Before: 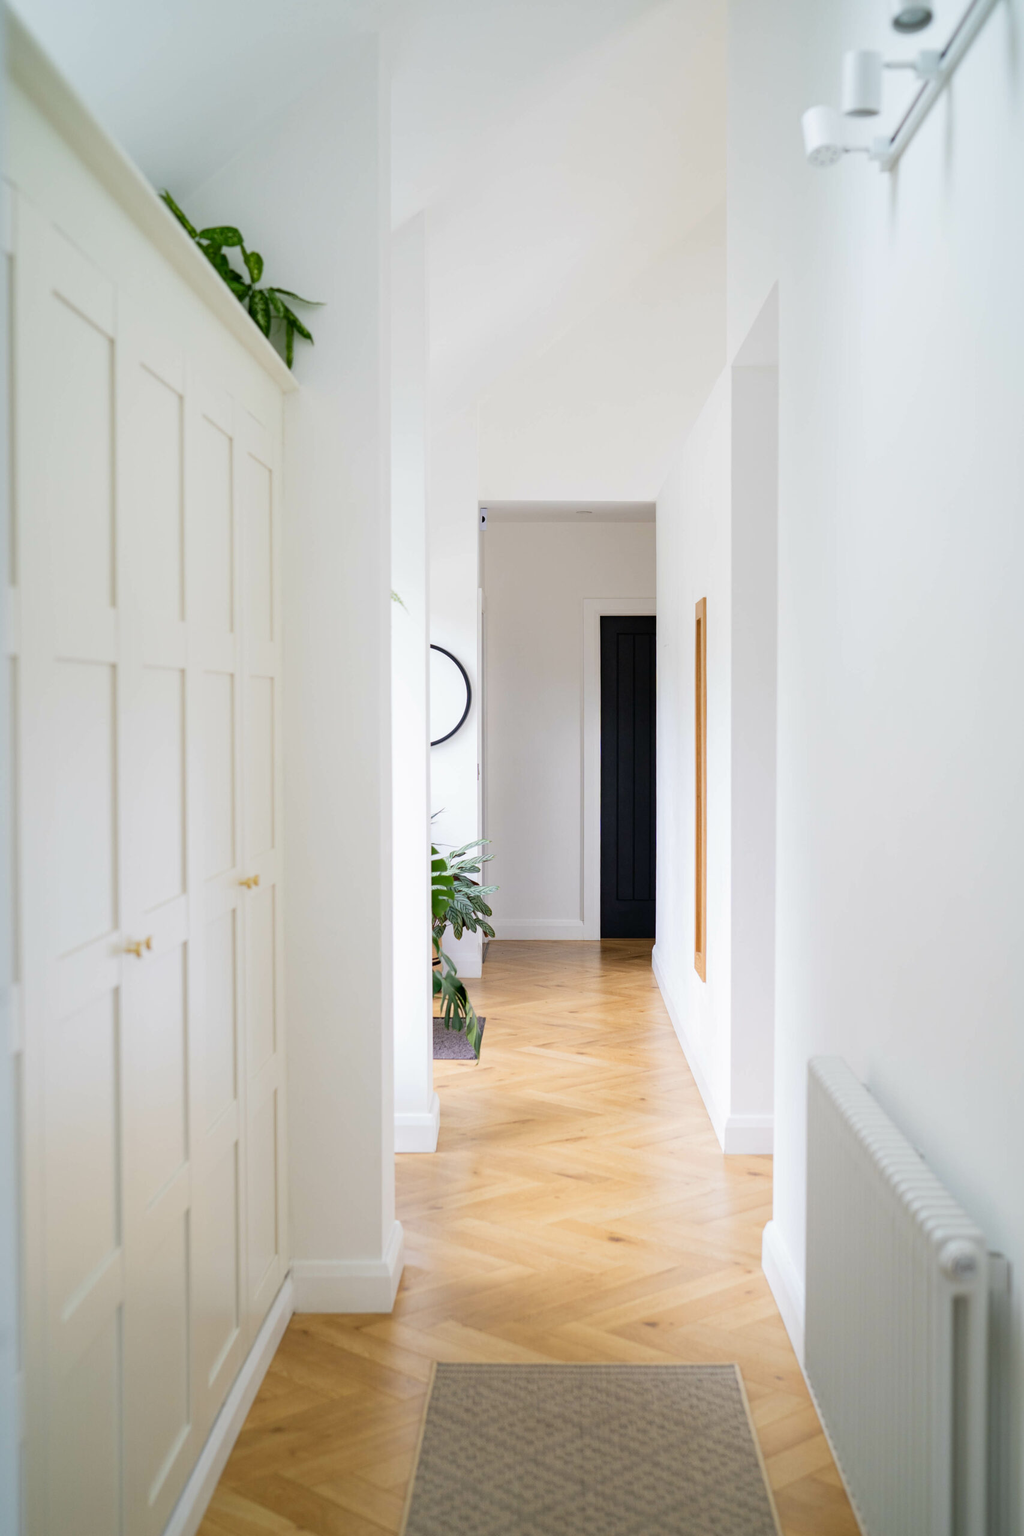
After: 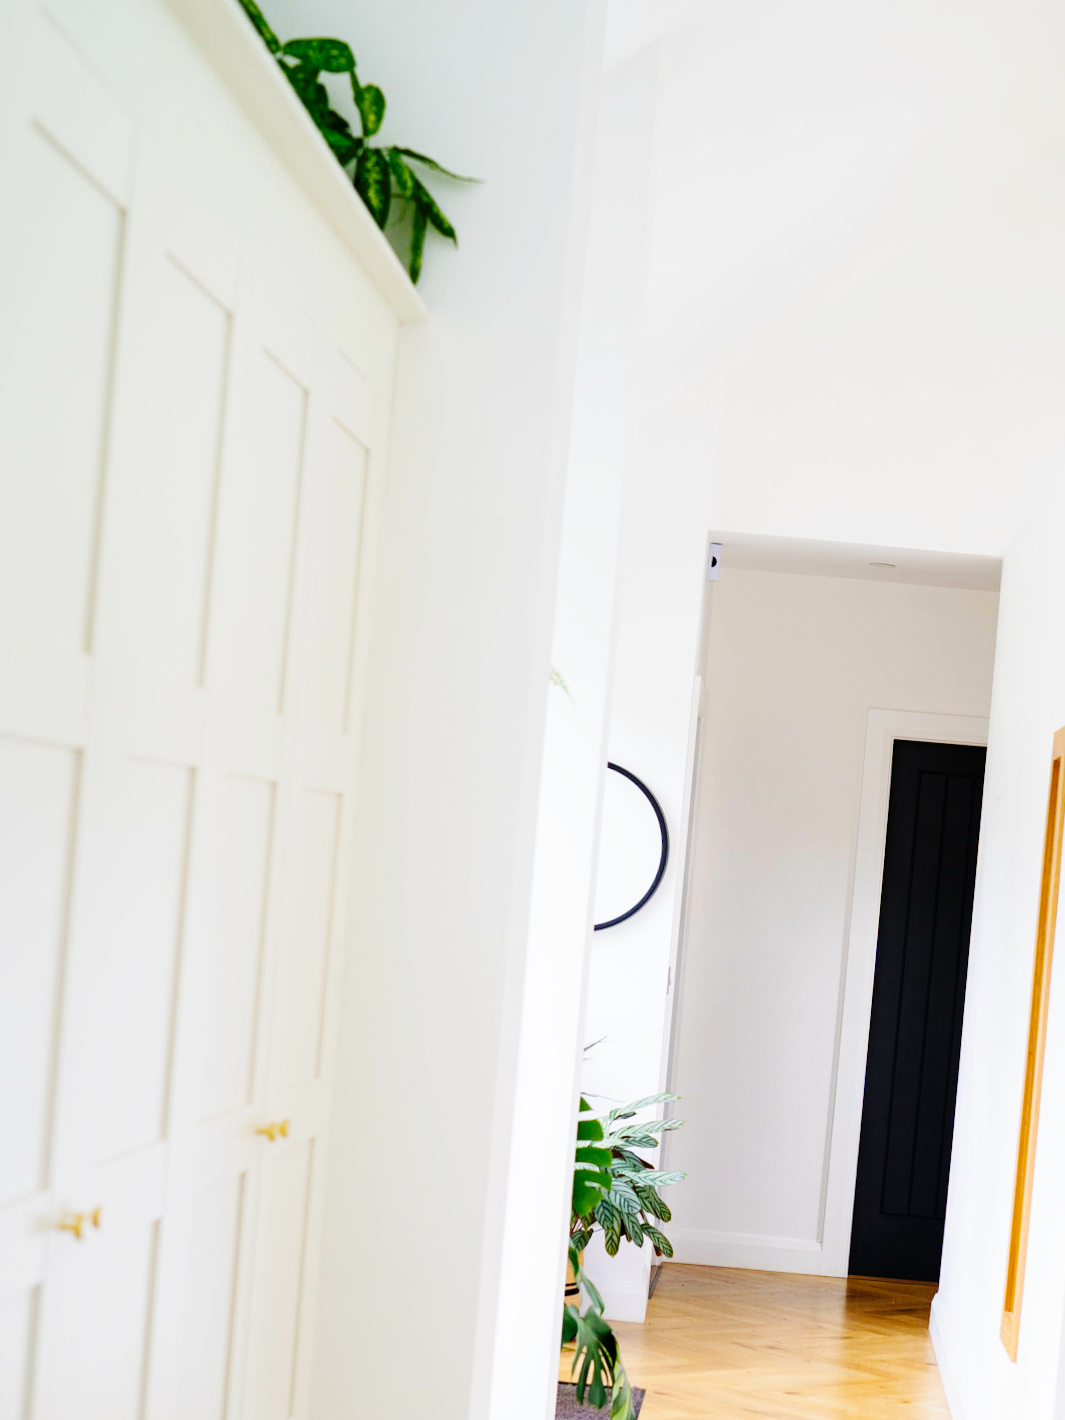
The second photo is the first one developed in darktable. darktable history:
base curve: curves: ch0 [(0, 0) (0.036, 0.025) (0.121, 0.166) (0.206, 0.329) (0.605, 0.79) (1, 1)], preserve colors none
color balance rgb: perceptual saturation grading › global saturation 20%, global vibrance 10%
crop and rotate: angle -4.99°, left 2.122%, top 6.945%, right 27.566%, bottom 30.519%
rotate and perspective: crop left 0, crop top 0
